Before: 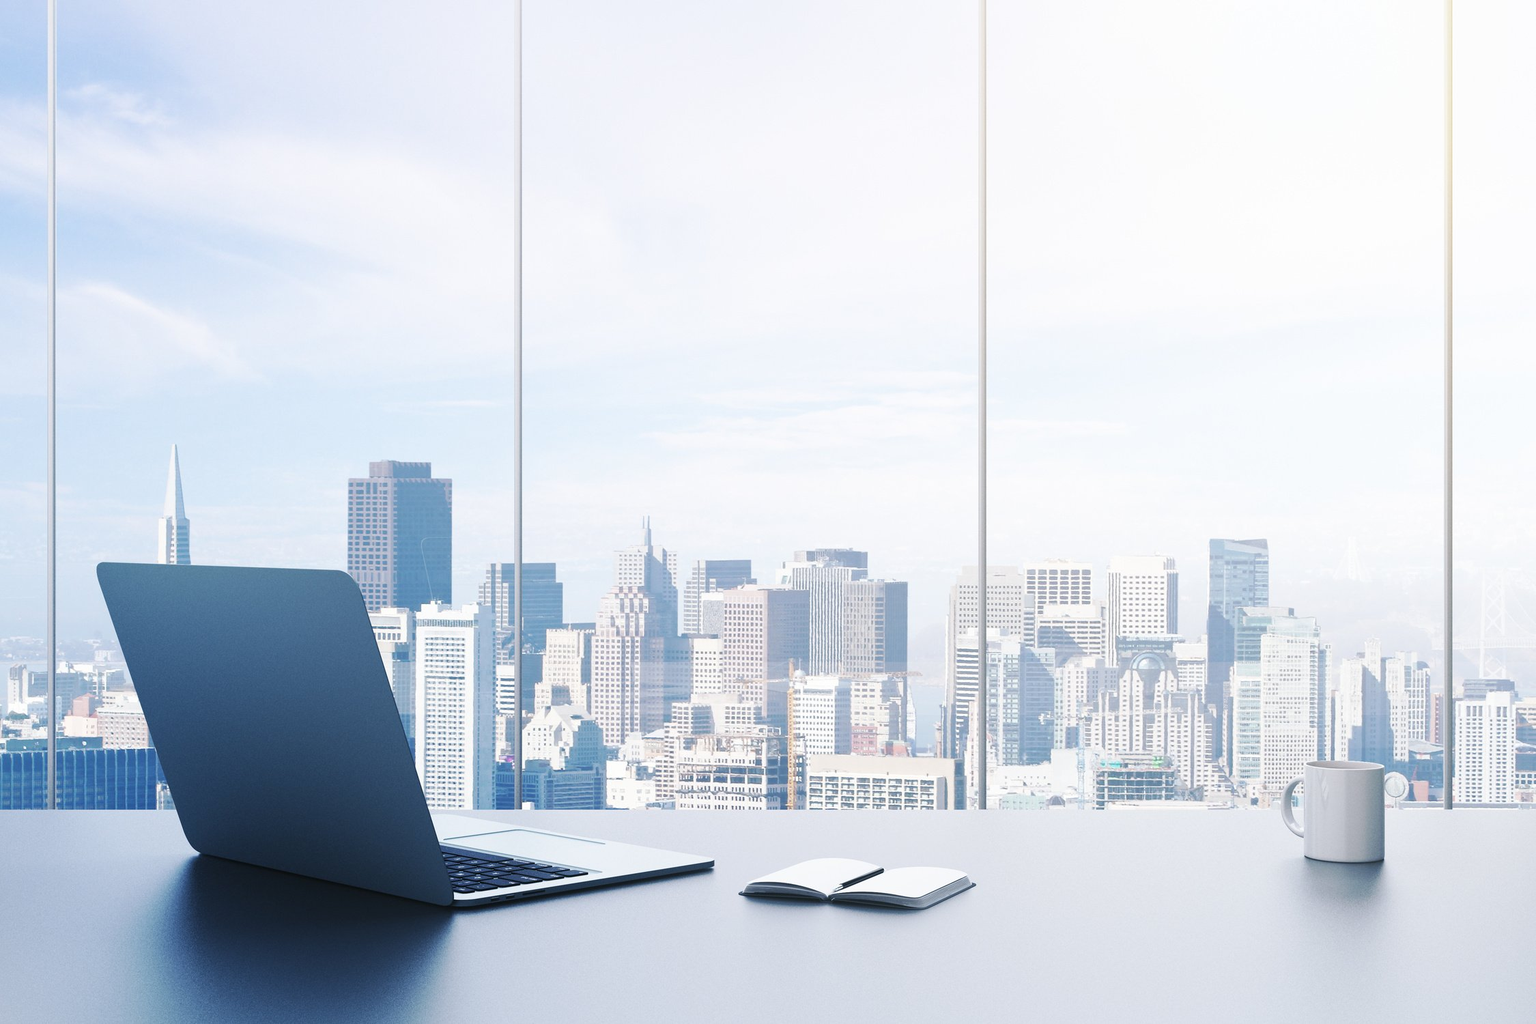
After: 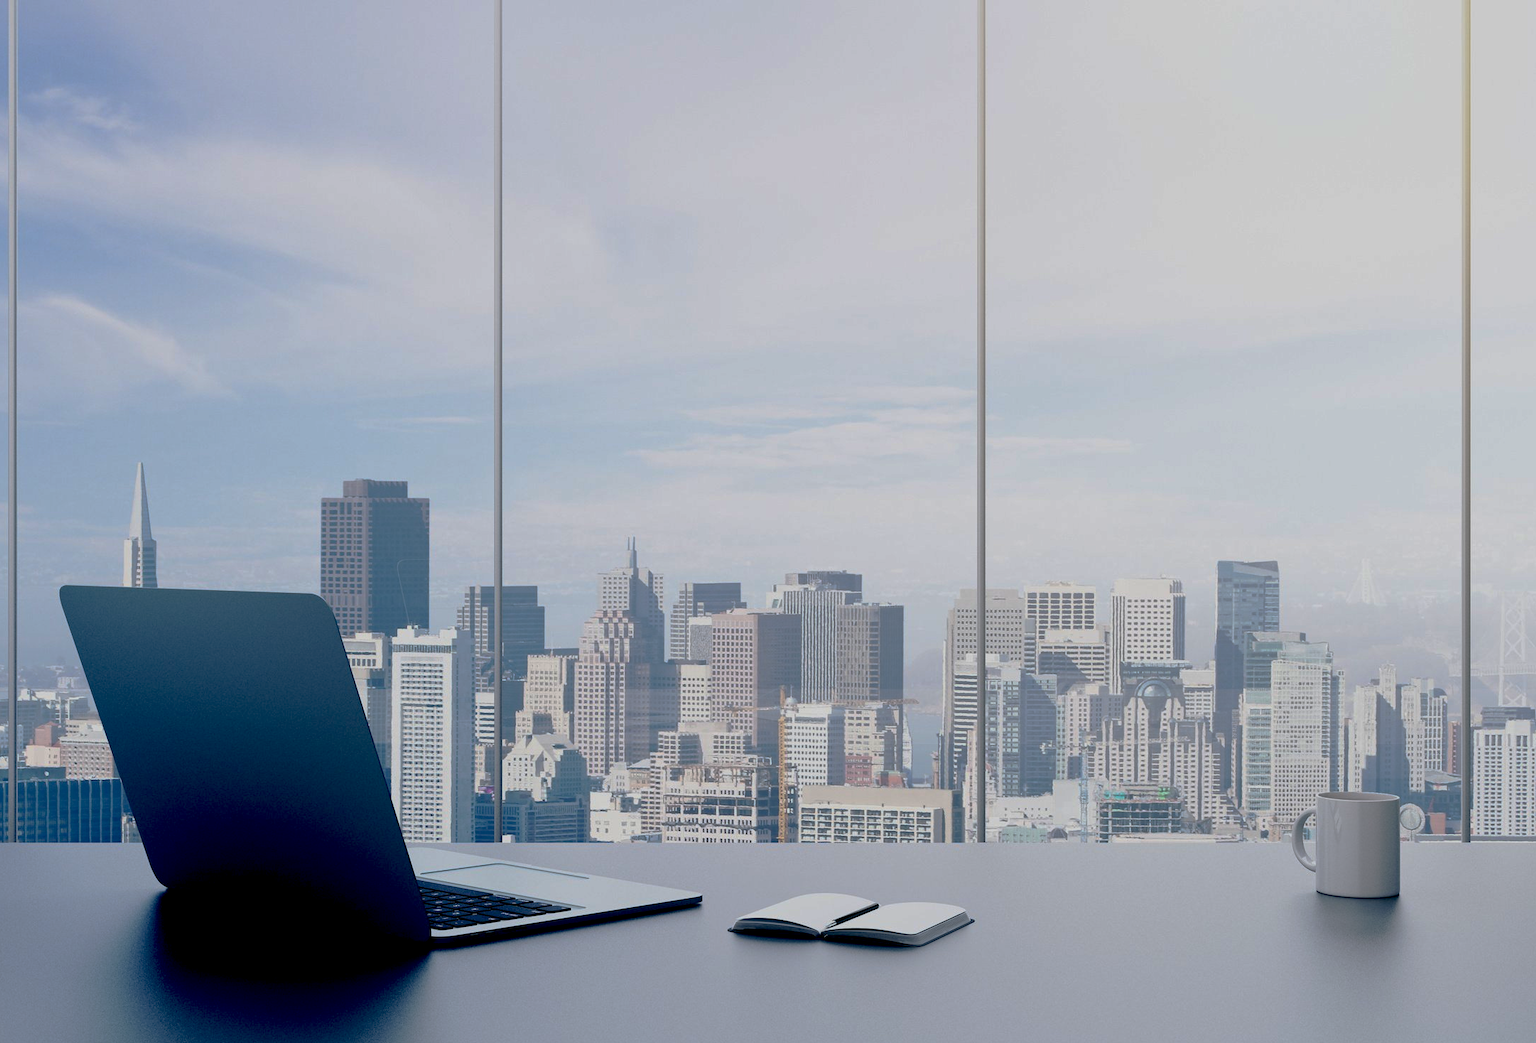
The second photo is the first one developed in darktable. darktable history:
crop and rotate: left 2.594%, right 1.301%, bottom 2.042%
base curve: curves: ch0 [(0, 0) (0.841, 0.609) (1, 1)], preserve colors none
exposure: black level correction 0.045, exposure -0.229 EV, compensate highlight preservation false
